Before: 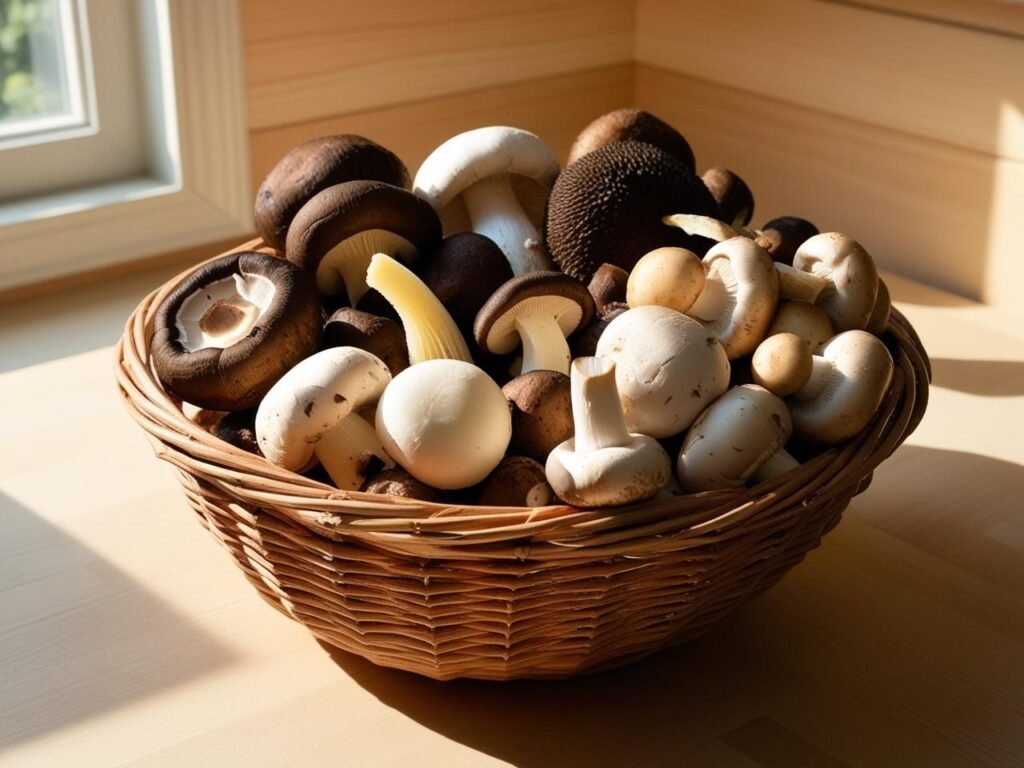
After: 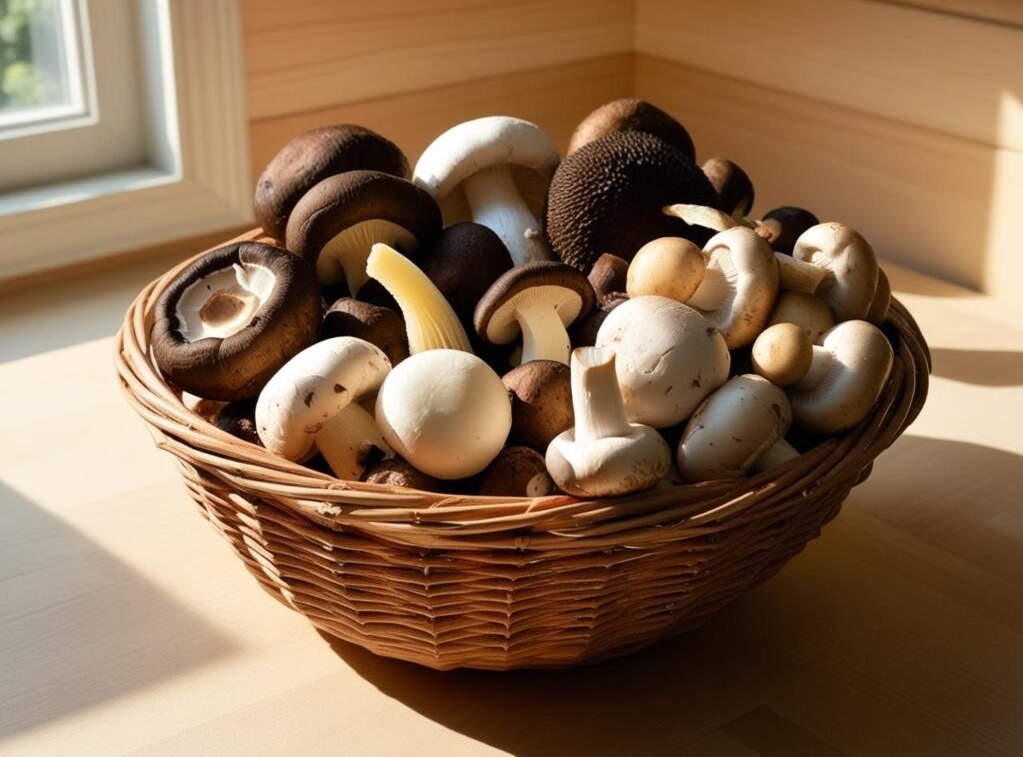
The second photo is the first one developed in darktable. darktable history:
tone equalizer: edges refinement/feathering 500, mask exposure compensation -1.57 EV, preserve details no
crop: top 1.374%, right 0.07%
